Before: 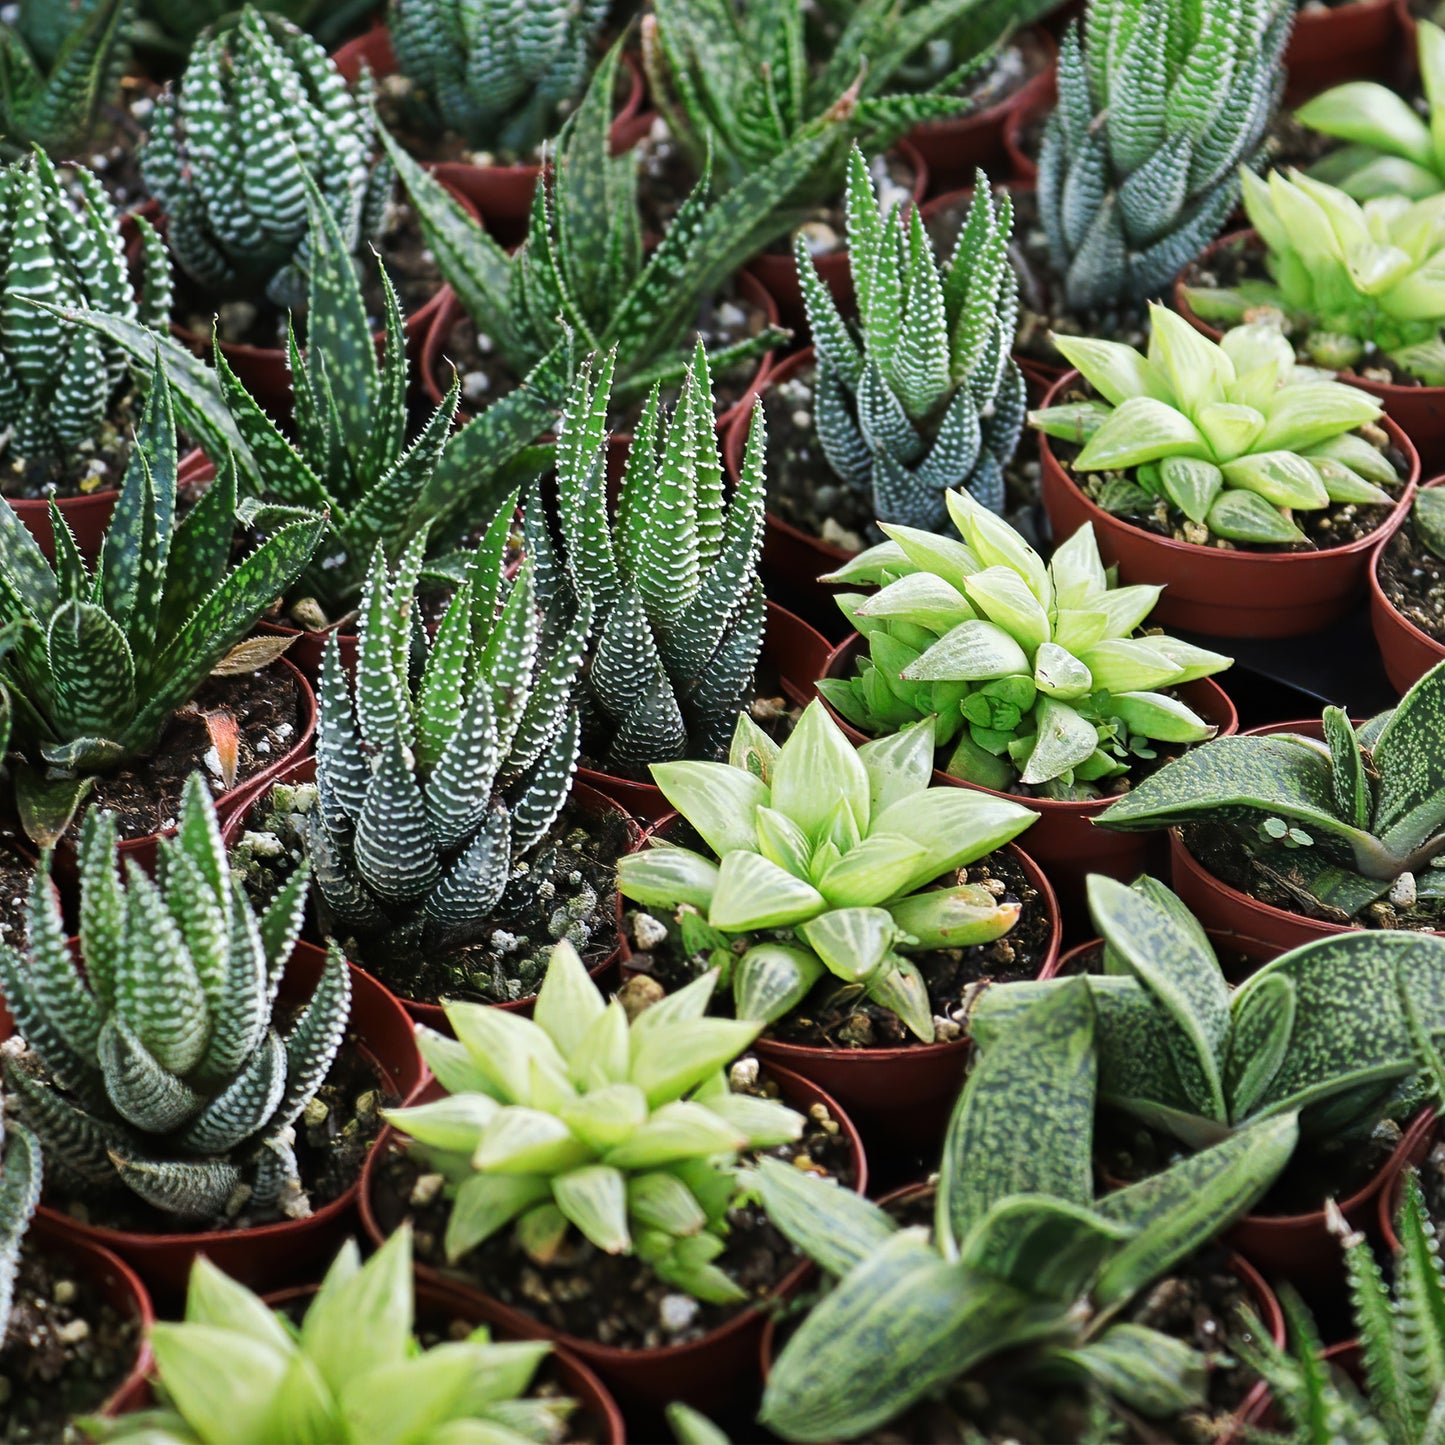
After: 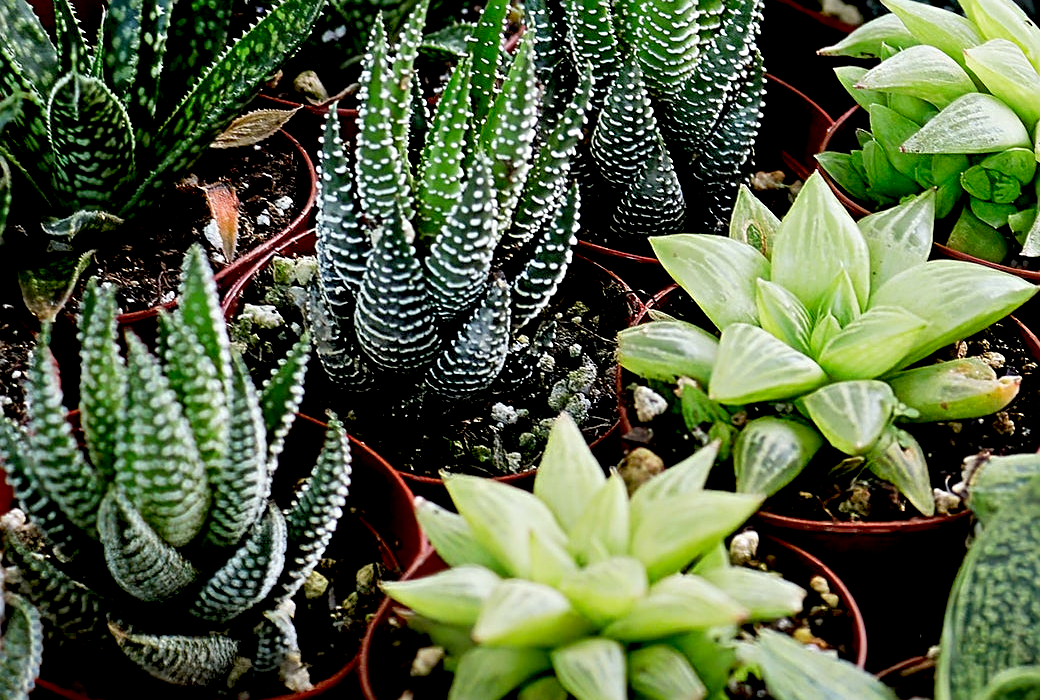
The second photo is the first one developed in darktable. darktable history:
crop: top 36.498%, right 27.964%, bottom 14.995%
exposure: black level correction 0.029, exposure -0.073 EV, compensate highlight preservation false
sharpen: on, module defaults
